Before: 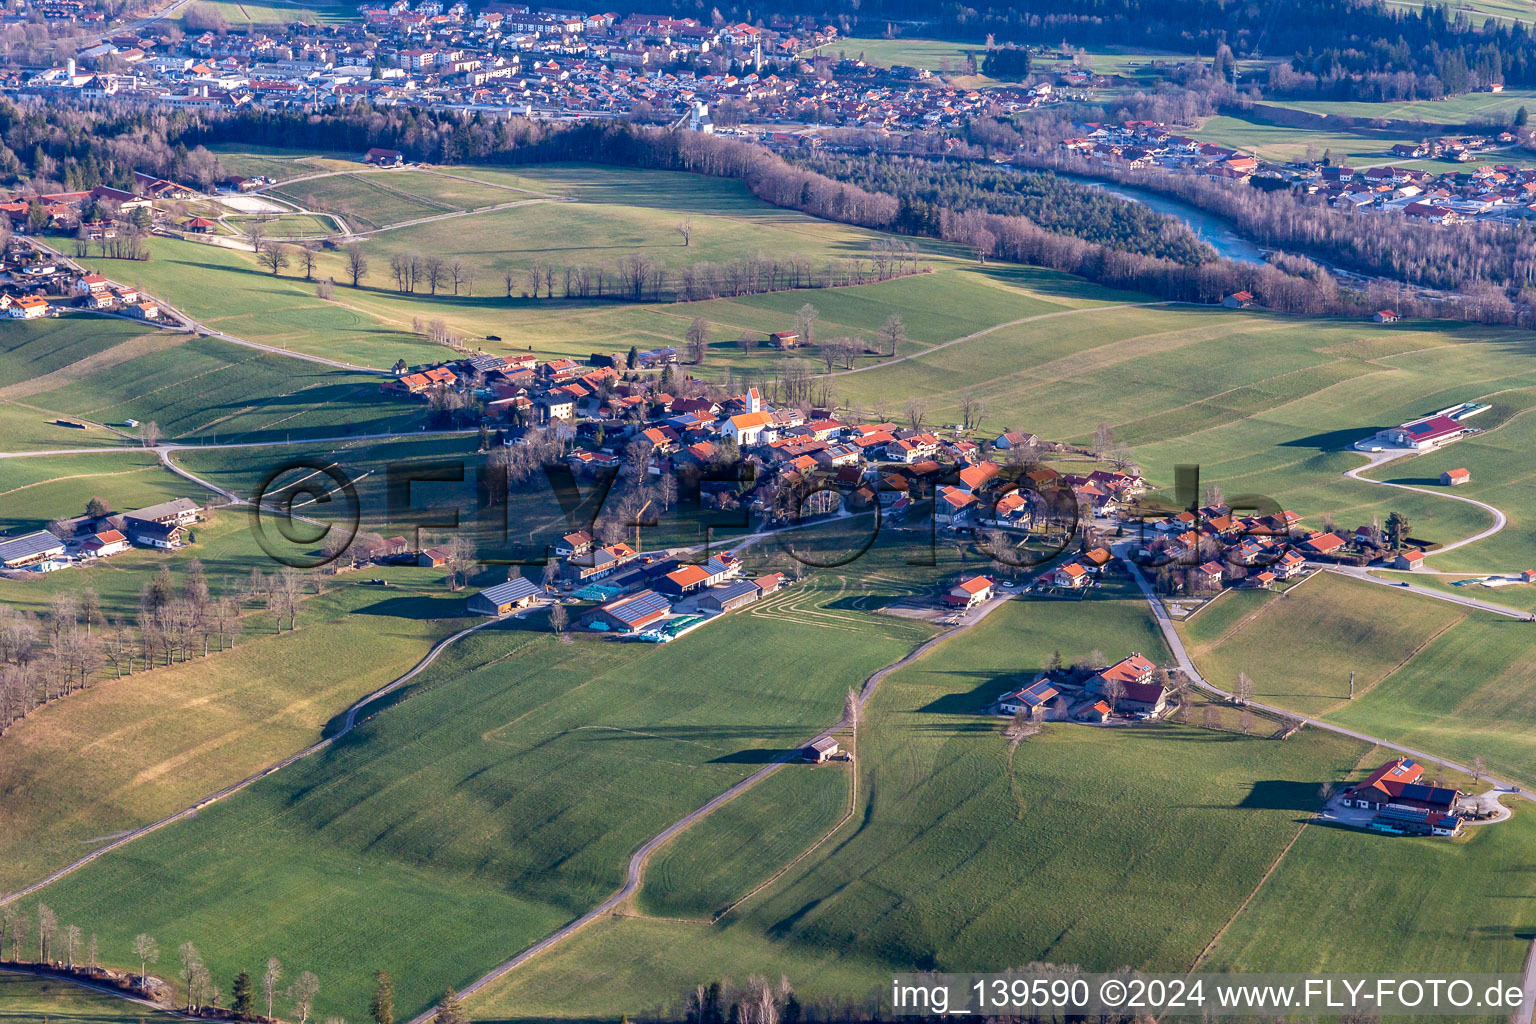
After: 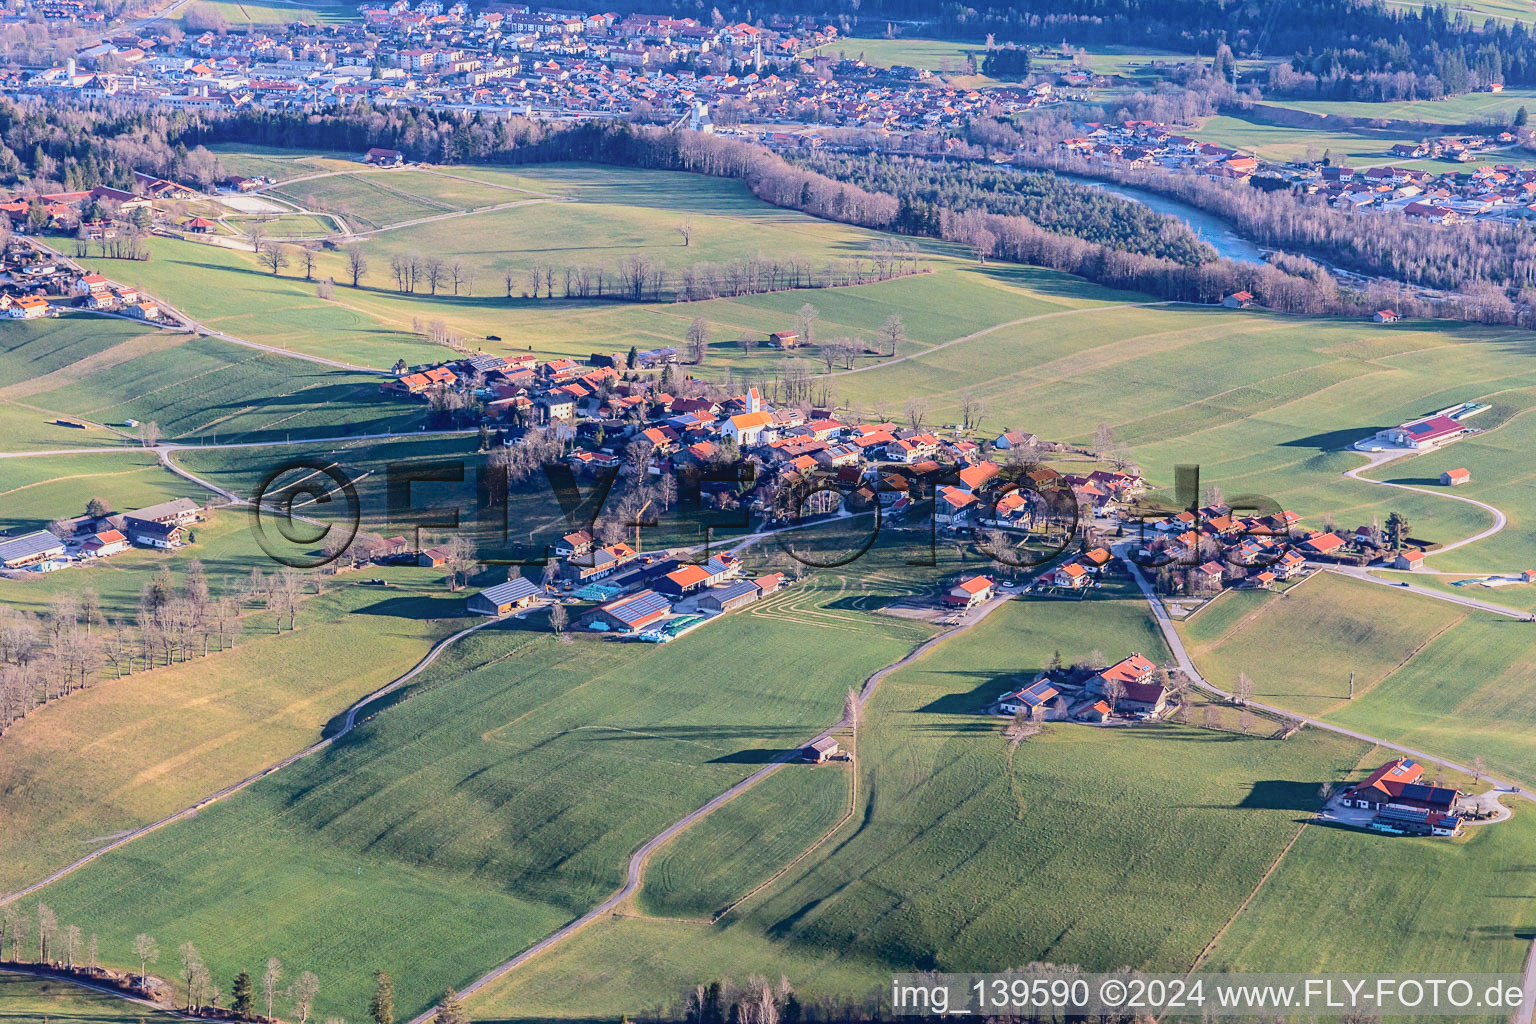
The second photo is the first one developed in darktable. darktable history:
tone curve: curves: ch0 [(0, 0) (0.003, 0.034) (0.011, 0.038) (0.025, 0.046) (0.044, 0.054) (0.069, 0.06) (0.1, 0.079) (0.136, 0.114) (0.177, 0.151) (0.224, 0.213) (0.277, 0.293) (0.335, 0.385) (0.399, 0.482) (0.468, 0.578) (0.543, 0.655) (0.623, 0.724) (0.709, 0.786) (0.801, 0.854) (0.898, 0.922) (1, 1)], color space Lab, independent channels, preserve colors none
contrast equalizer: octaves 7, y [[0.439, 0.44, 0.442, 0.457, 0.493, 0.498], [0.5 ×6], [0.5 ×6], [0 ×6], [0 ×6]]
